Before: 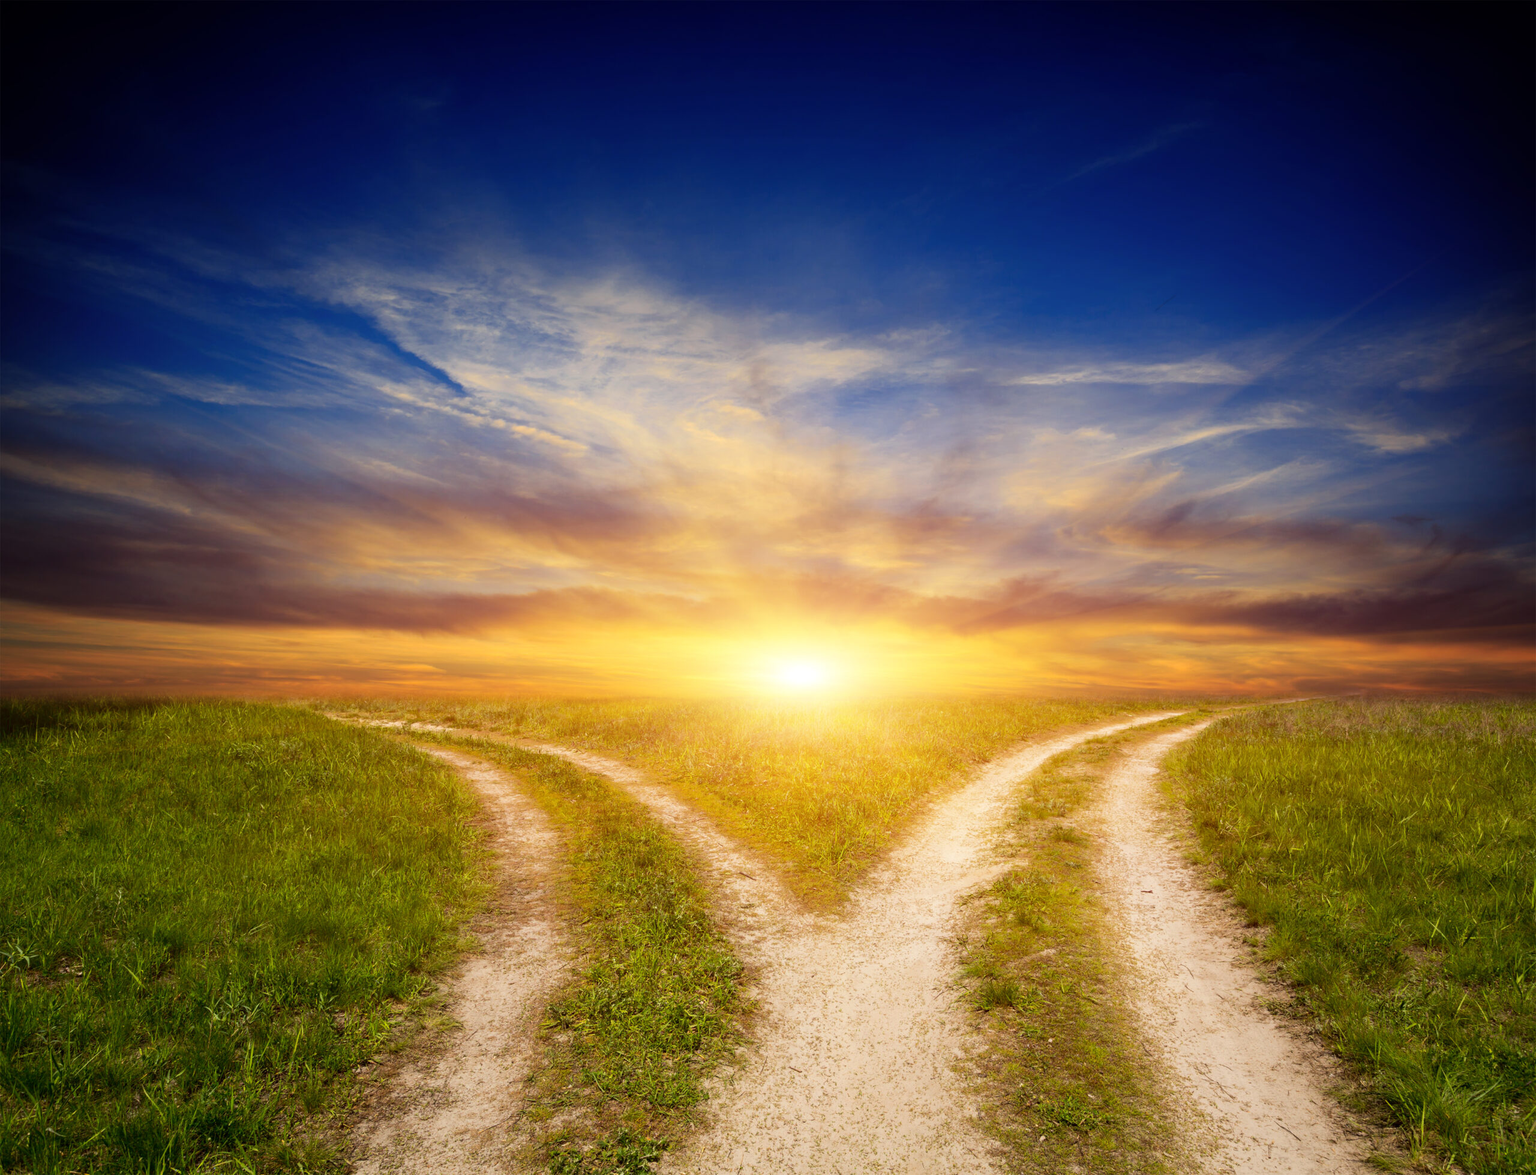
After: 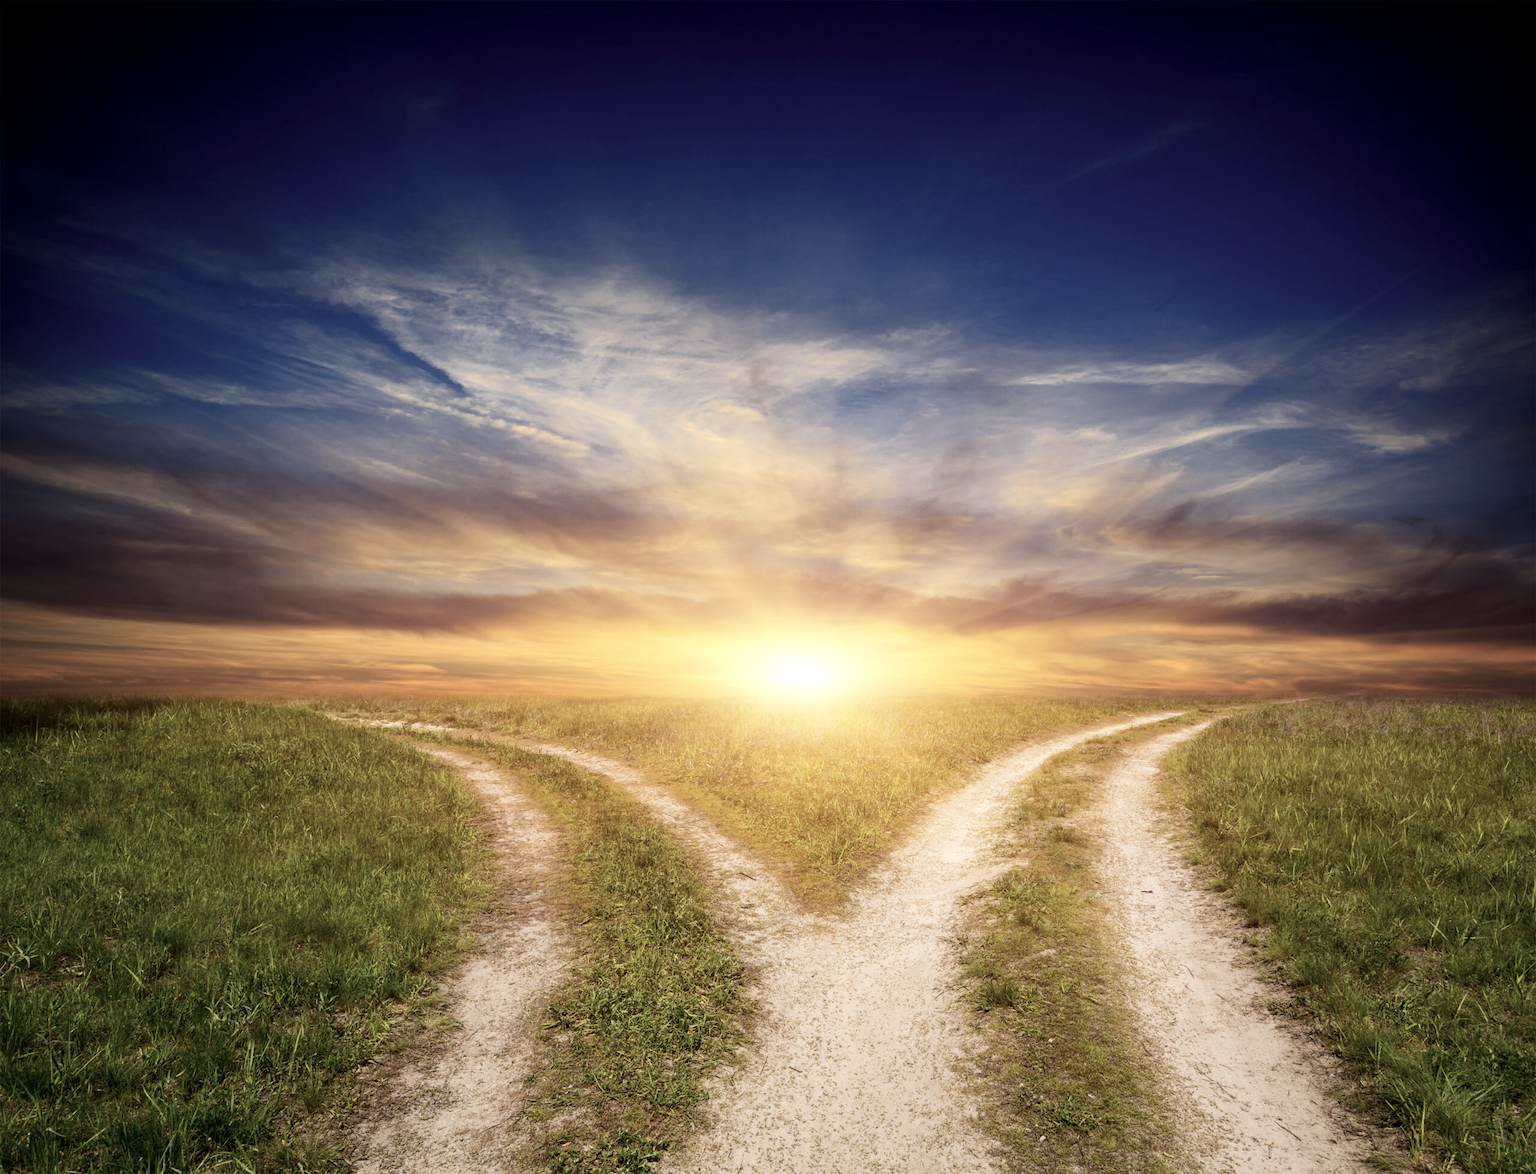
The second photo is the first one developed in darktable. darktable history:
local contrast: highlights 100%, shadows 100%, detail 120%, midtone range 0.2
contrast brightness saturation: contrast 0.1, saturation -0.36
